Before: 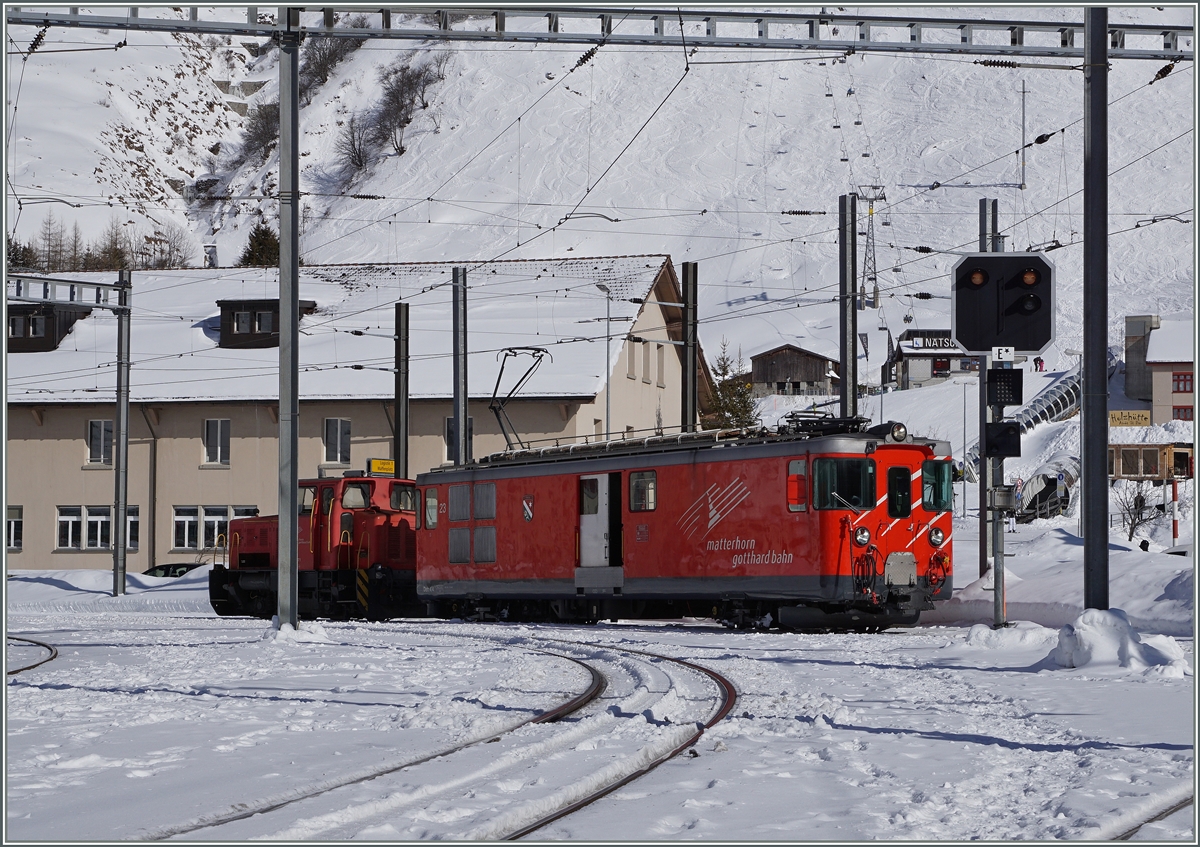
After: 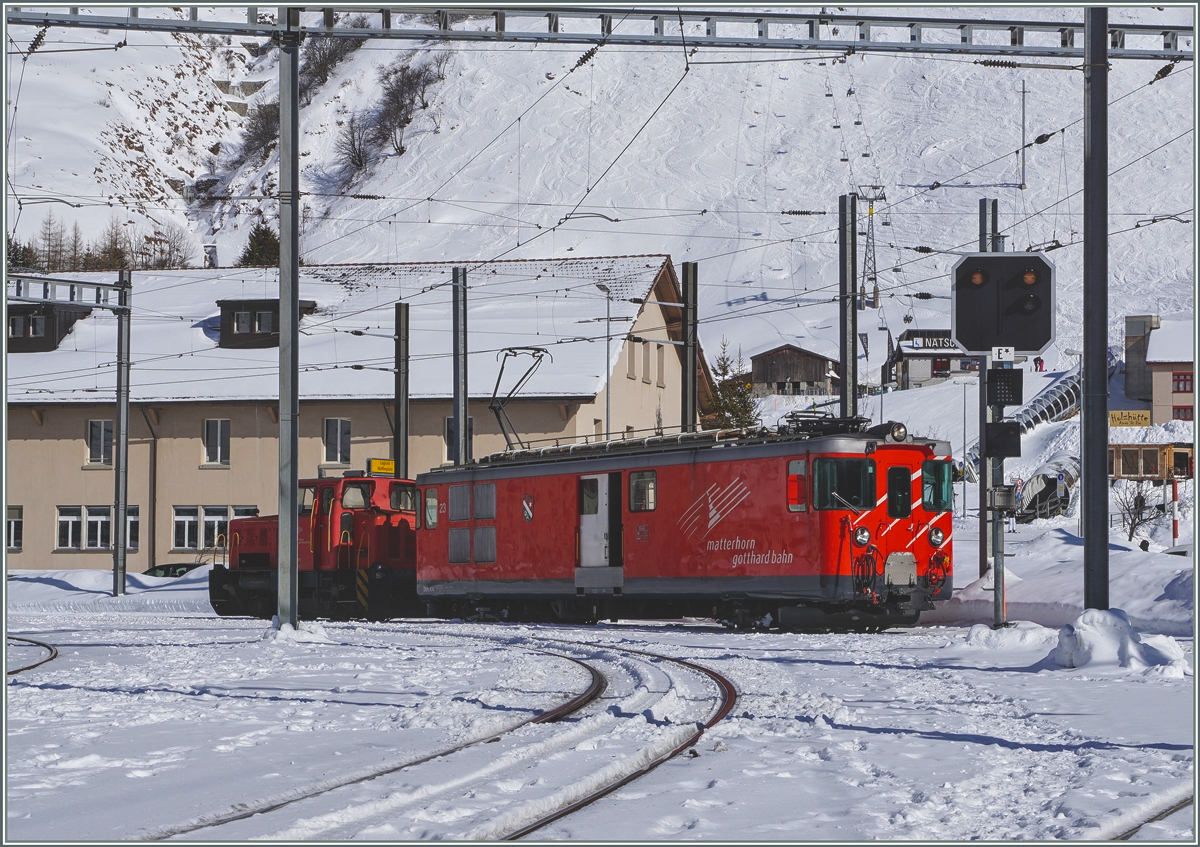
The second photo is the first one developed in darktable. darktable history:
local contrast: on, module defaults
color balance rgb: global offset › luminance 1.969%, perceptual saturation grading › global saturation 25.458%, global vibrance 25.046%
